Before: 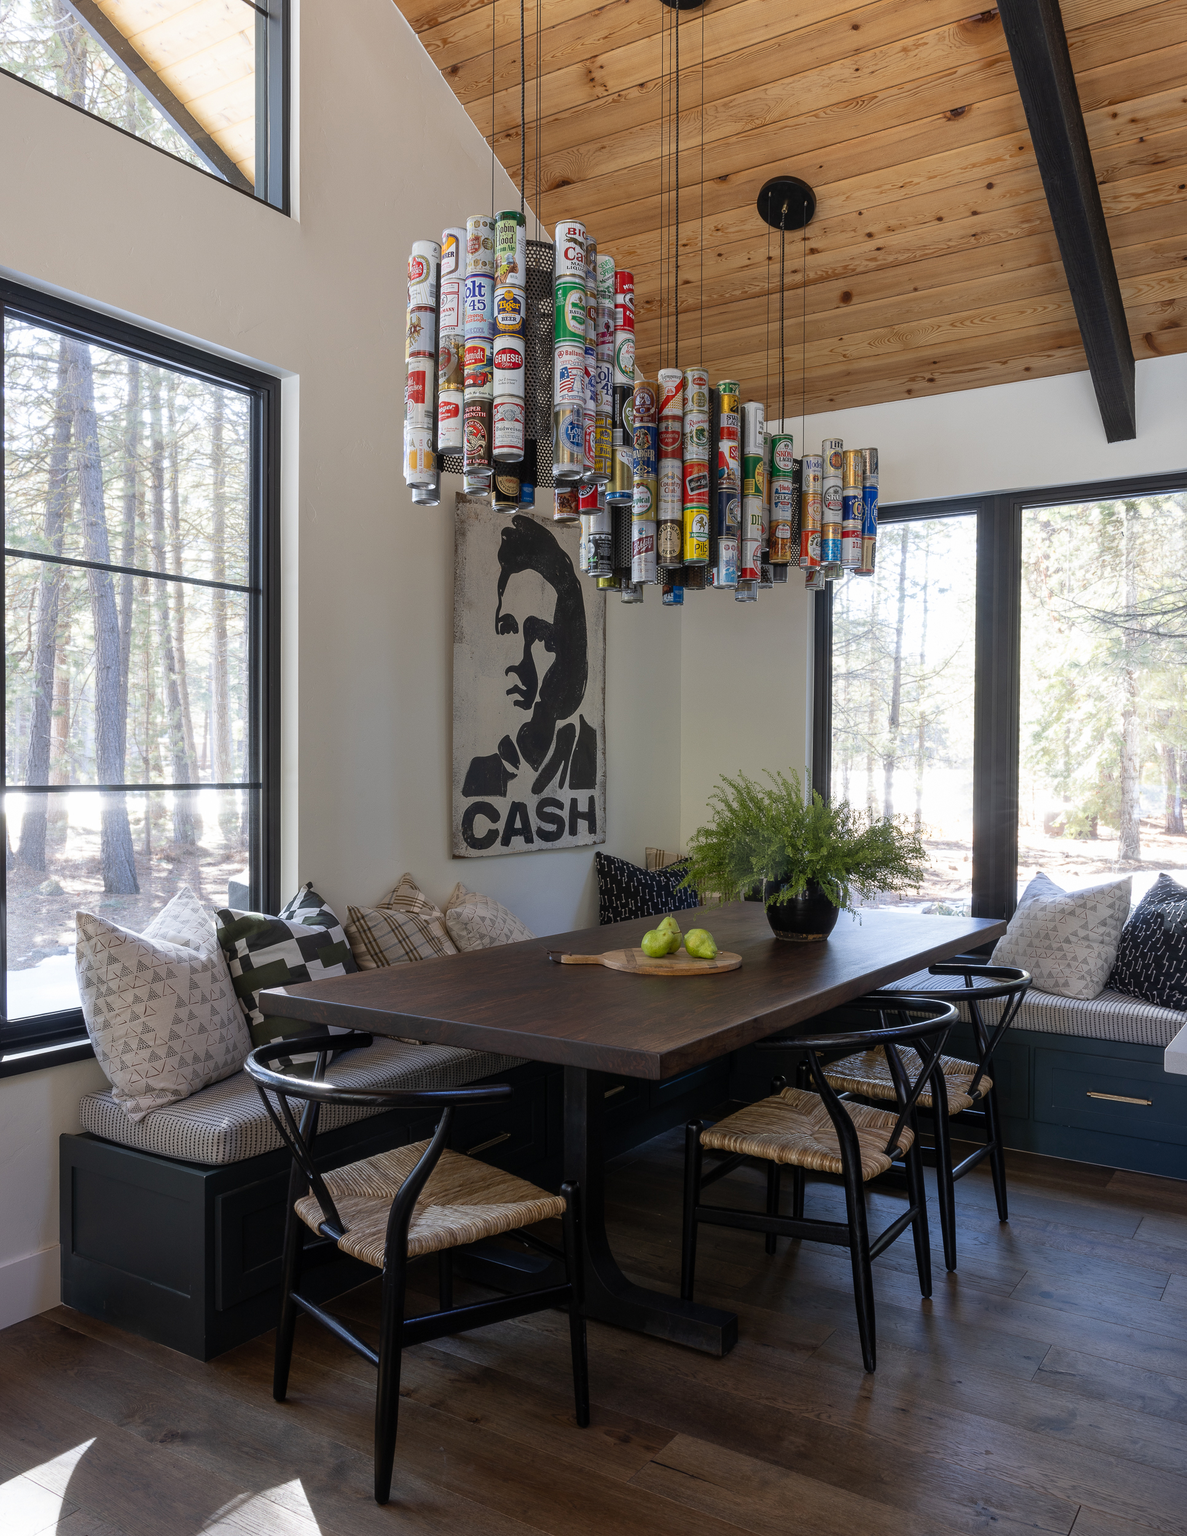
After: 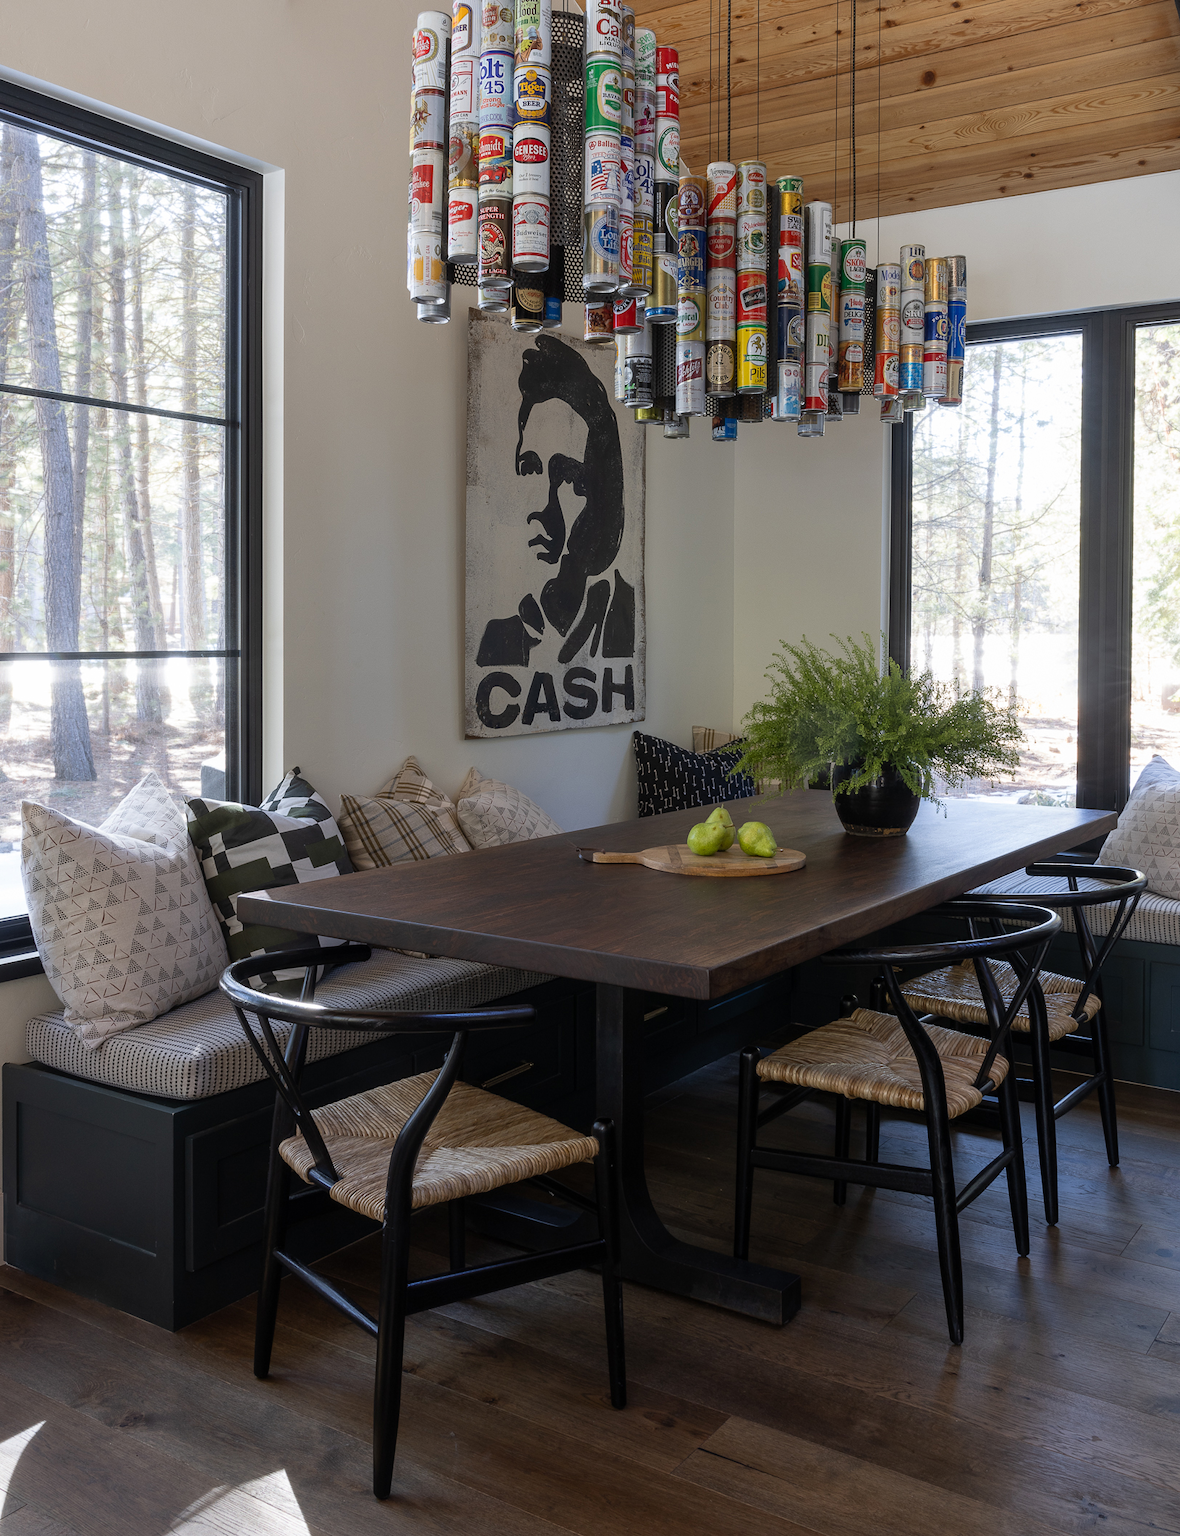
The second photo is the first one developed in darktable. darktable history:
crop and rotate: left 4.908%, top 15.068%, right 10.66%
